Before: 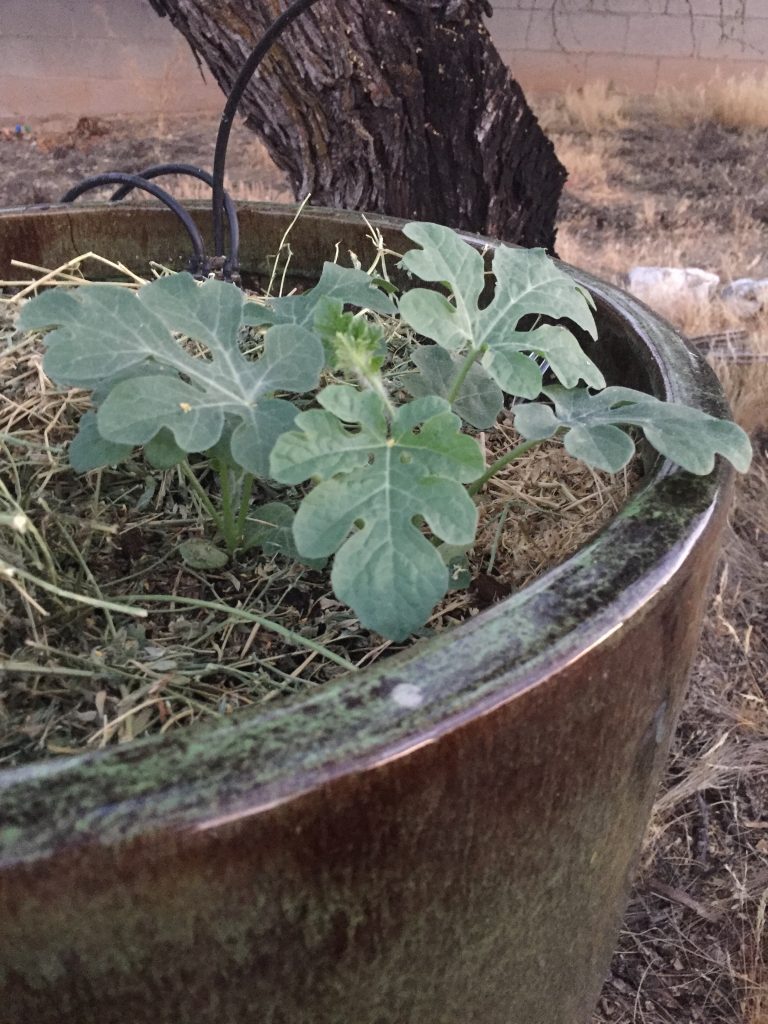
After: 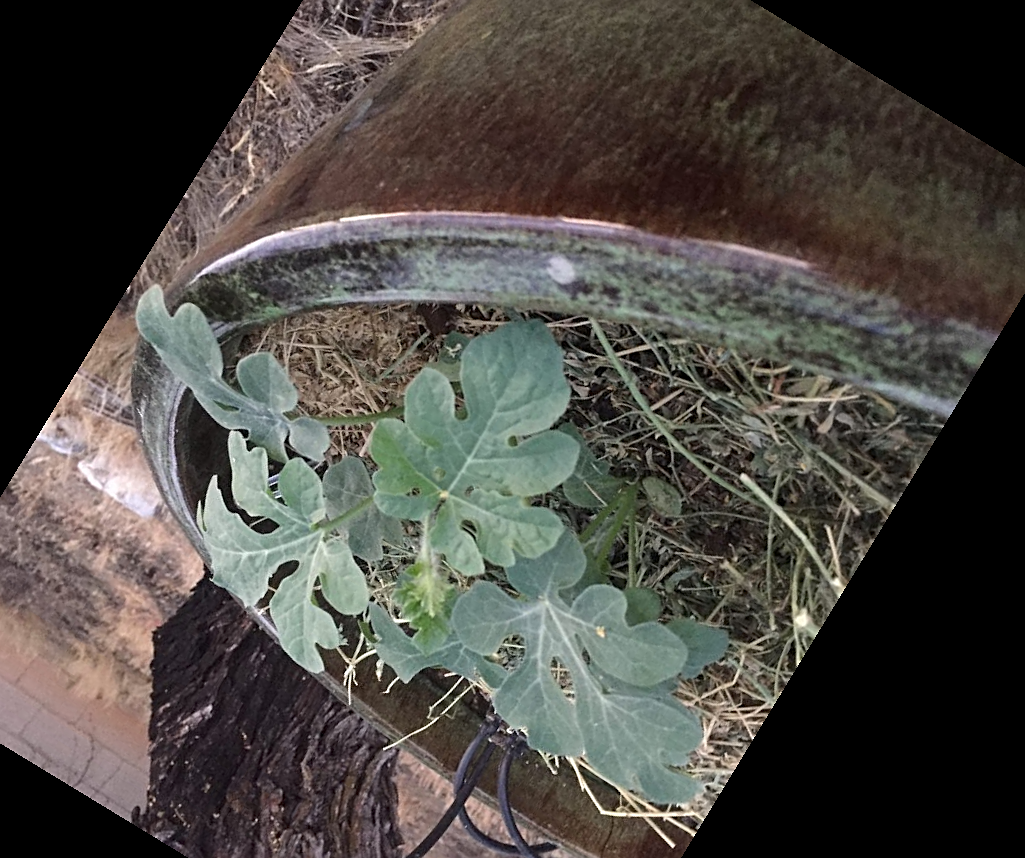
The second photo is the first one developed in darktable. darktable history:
crop and rotate: angle 148.68°, left 9.111%, top 15.603%, right 4.588%, bottom 17.041%
sharpen: on, module defaults
